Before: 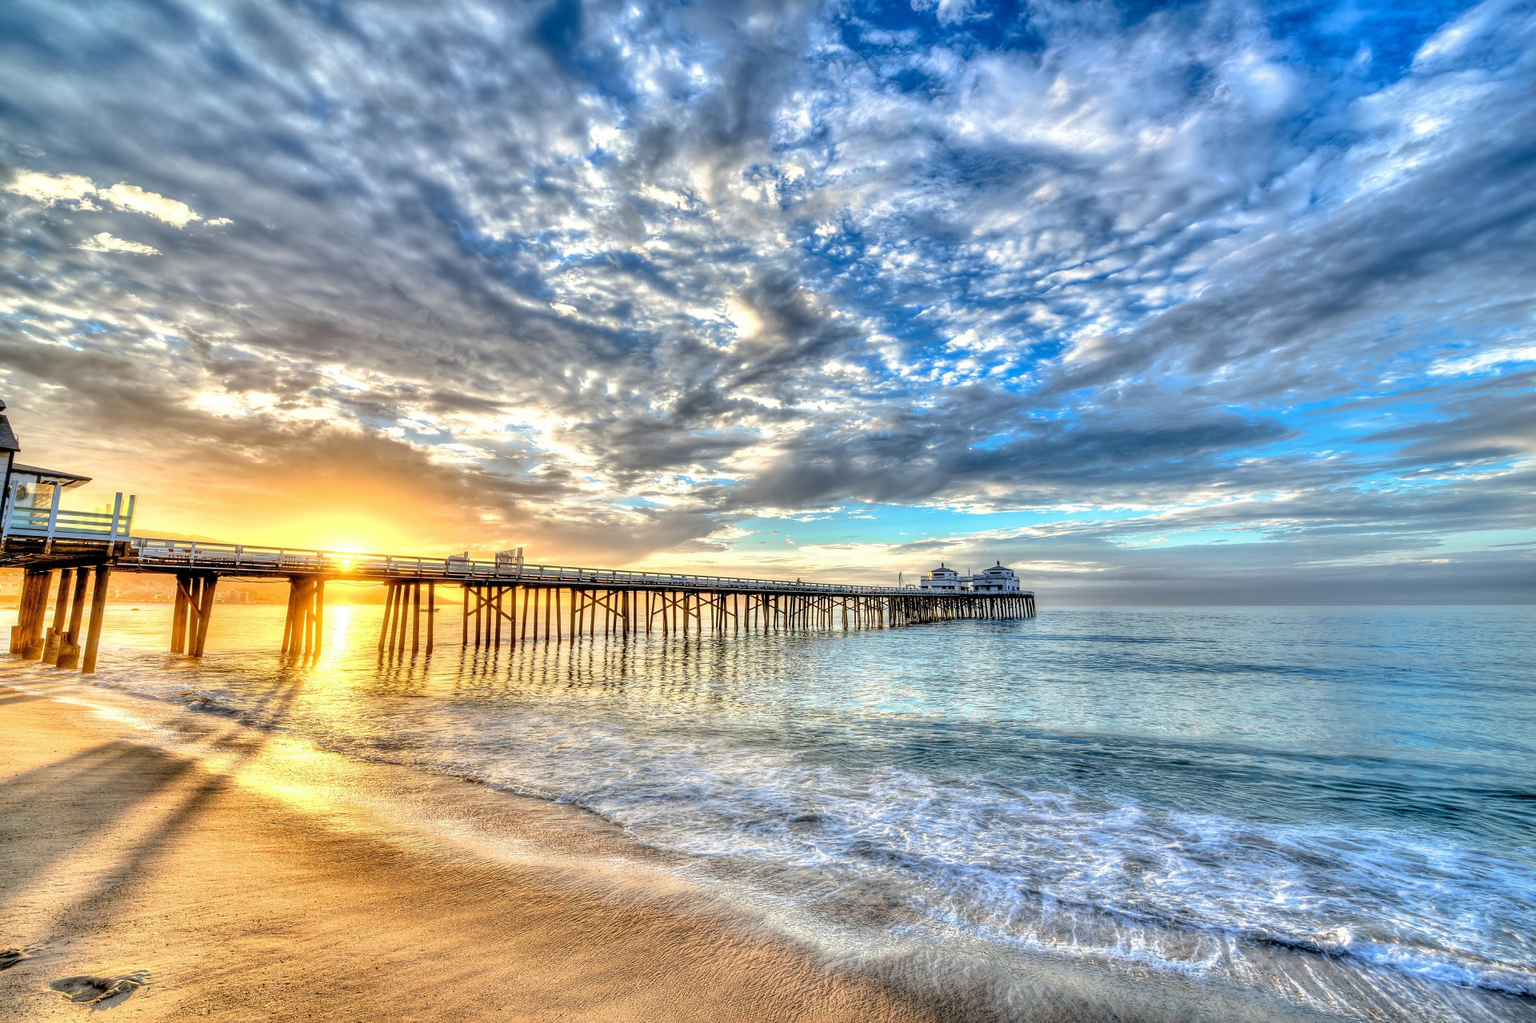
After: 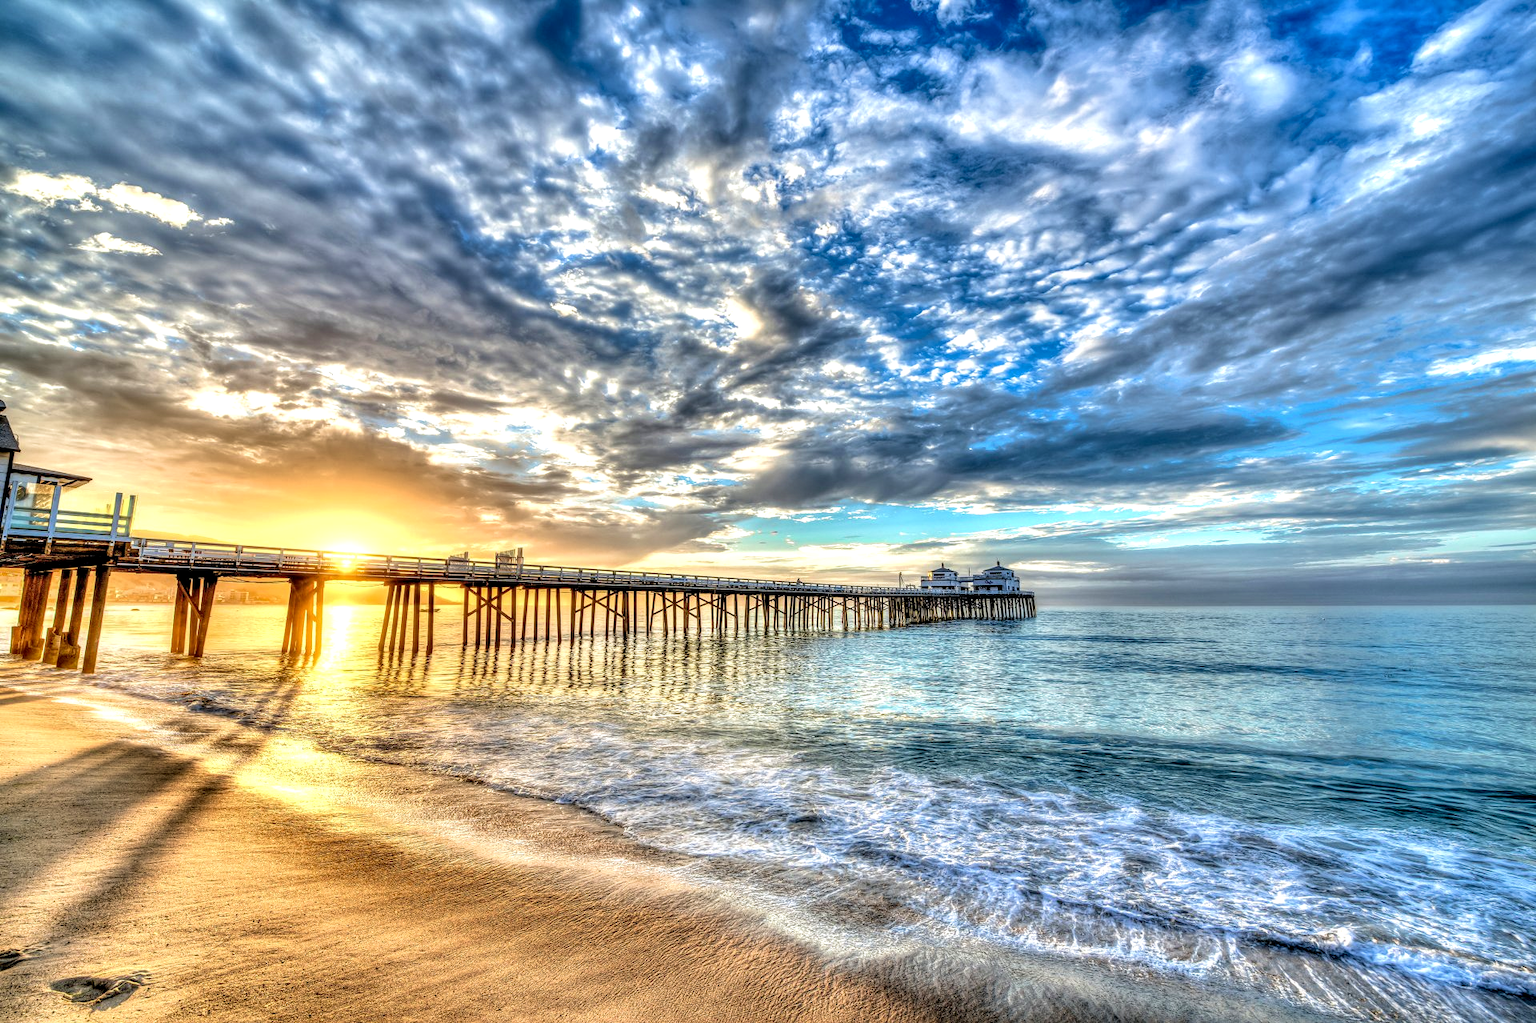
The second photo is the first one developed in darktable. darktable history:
velvia: on, module defaults
local contrast: detail 150%
